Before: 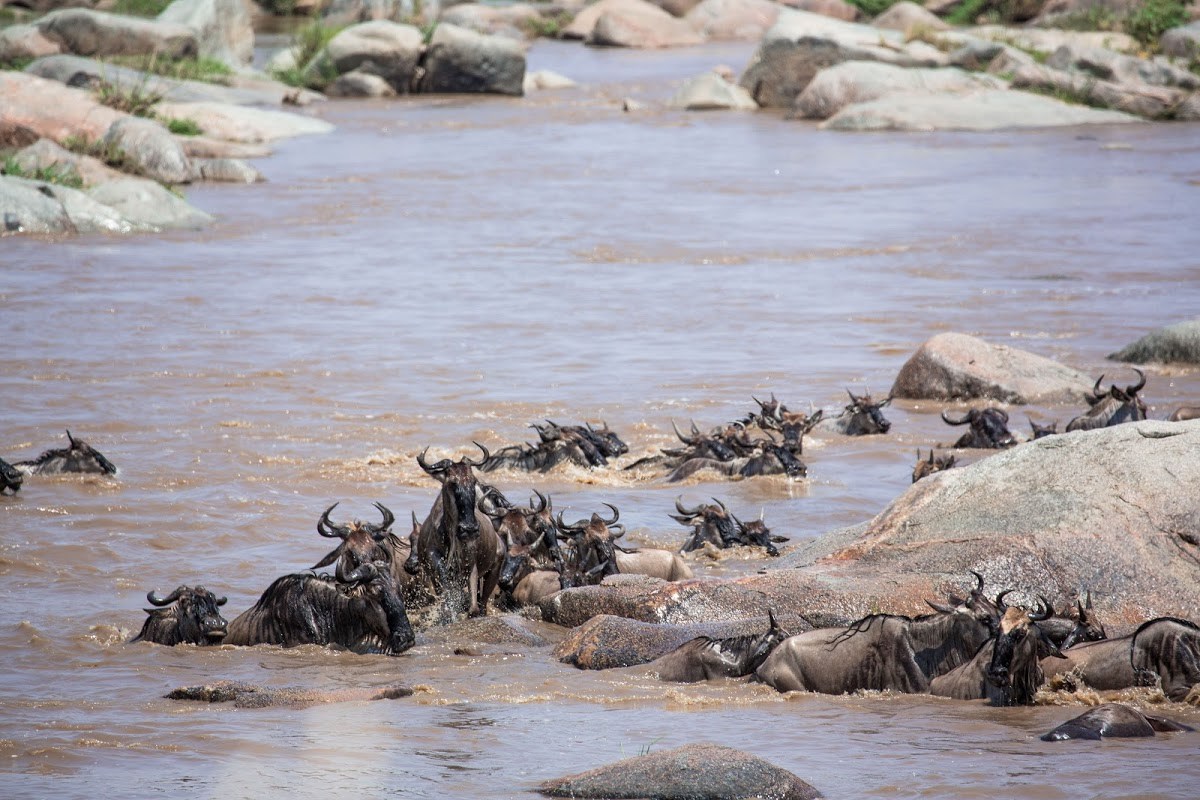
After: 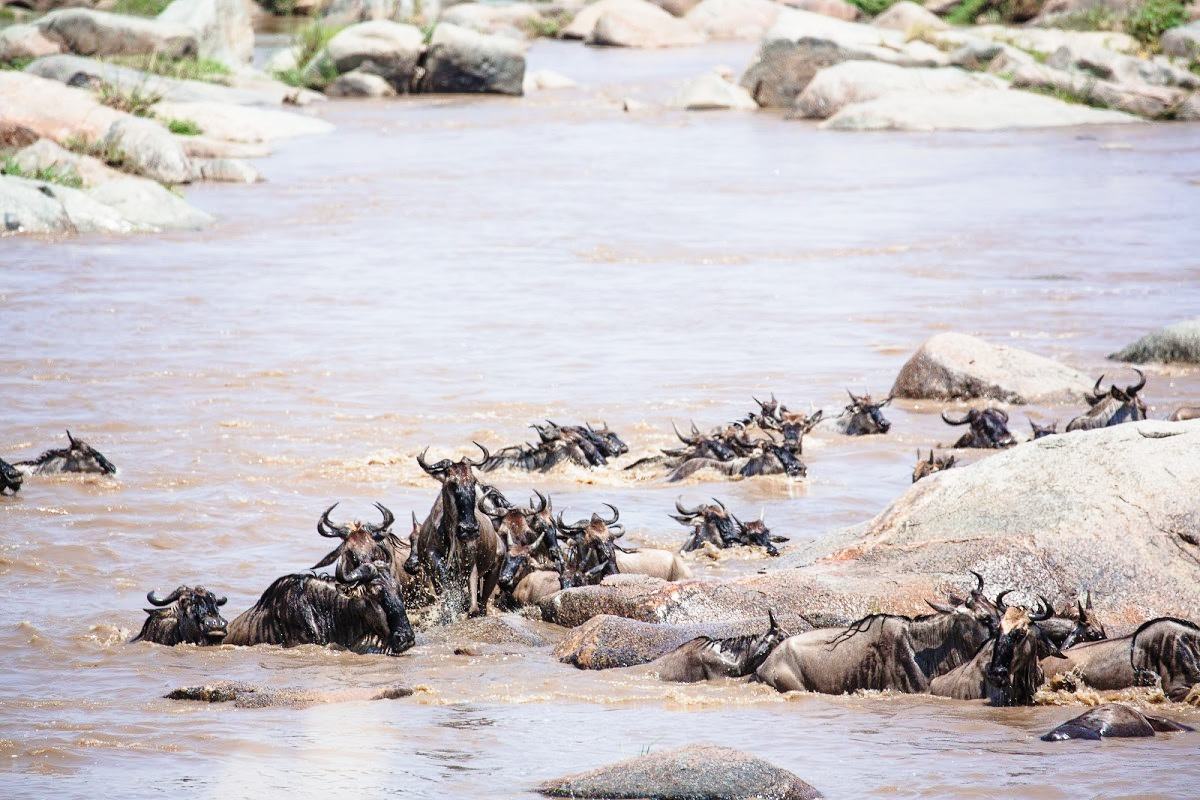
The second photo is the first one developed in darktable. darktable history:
base curve: curves: ch0 [(0, 0) (0.028, 0.03) (0.121, 0.232) (0.46, 0.748) (0.859, 0.968) (1, 1)], preserve colors none
contrast equalizer: octaves 7, y [[0.5, 0.5, 0.472, 0.5, 0.5, 0.5], [0.5 ×6], [0.5 ×6], [0 ×6], [0 ×6]]
